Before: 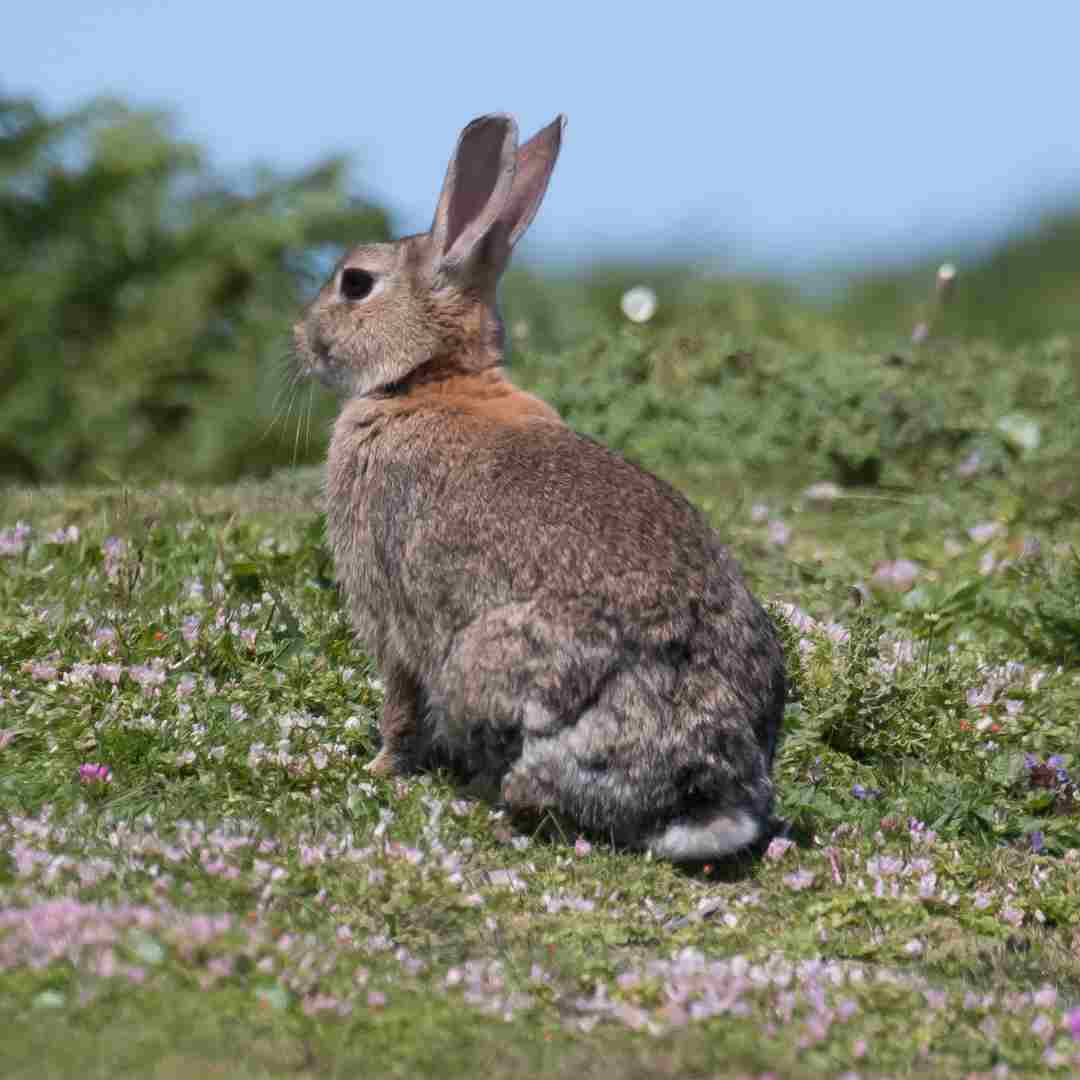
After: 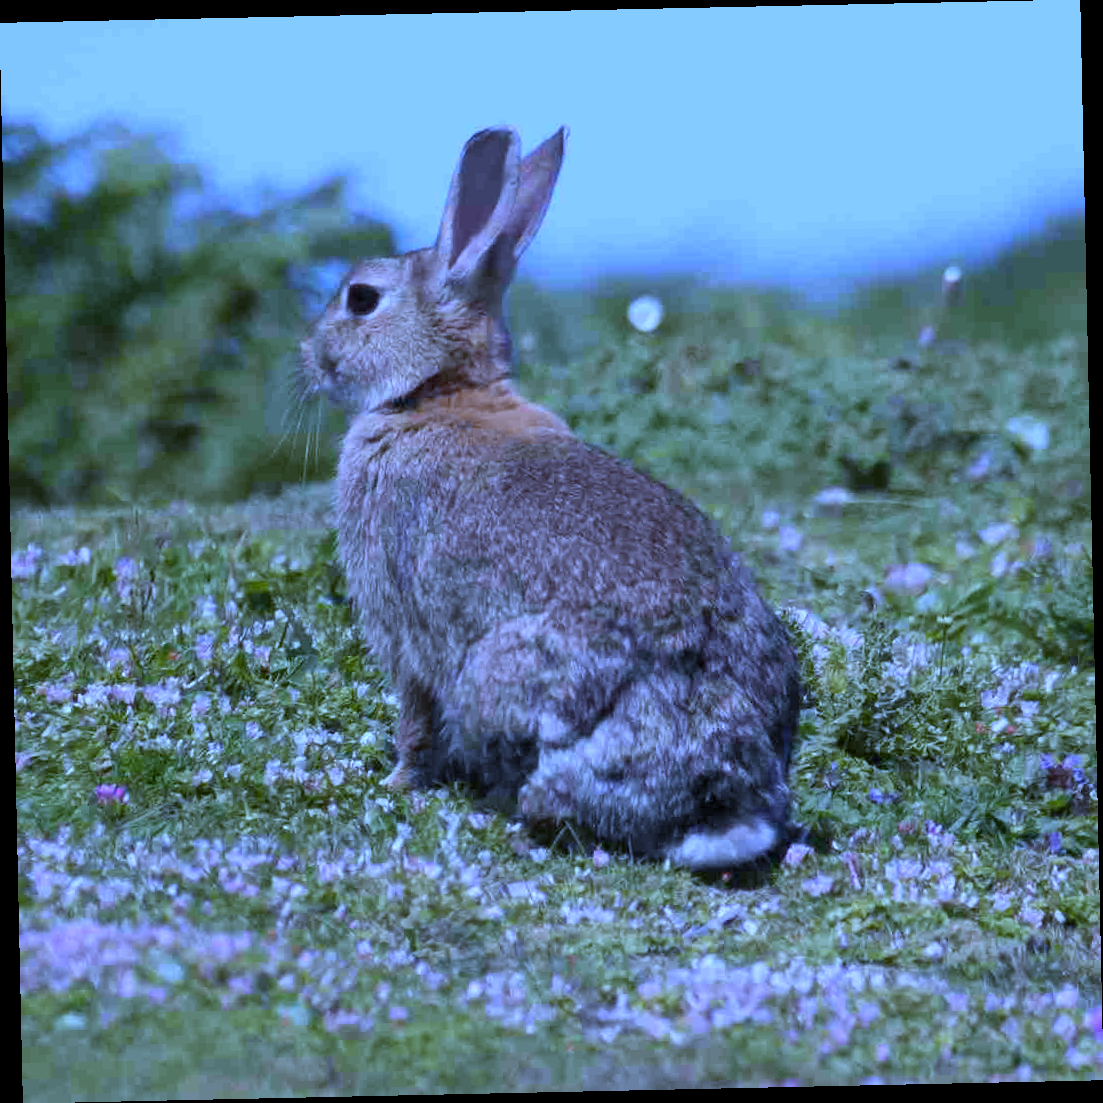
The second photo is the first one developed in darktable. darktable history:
white balance: red 0.766, blue 1.537
rotate and perspective: rotation -1.24°, automatic cropping off
